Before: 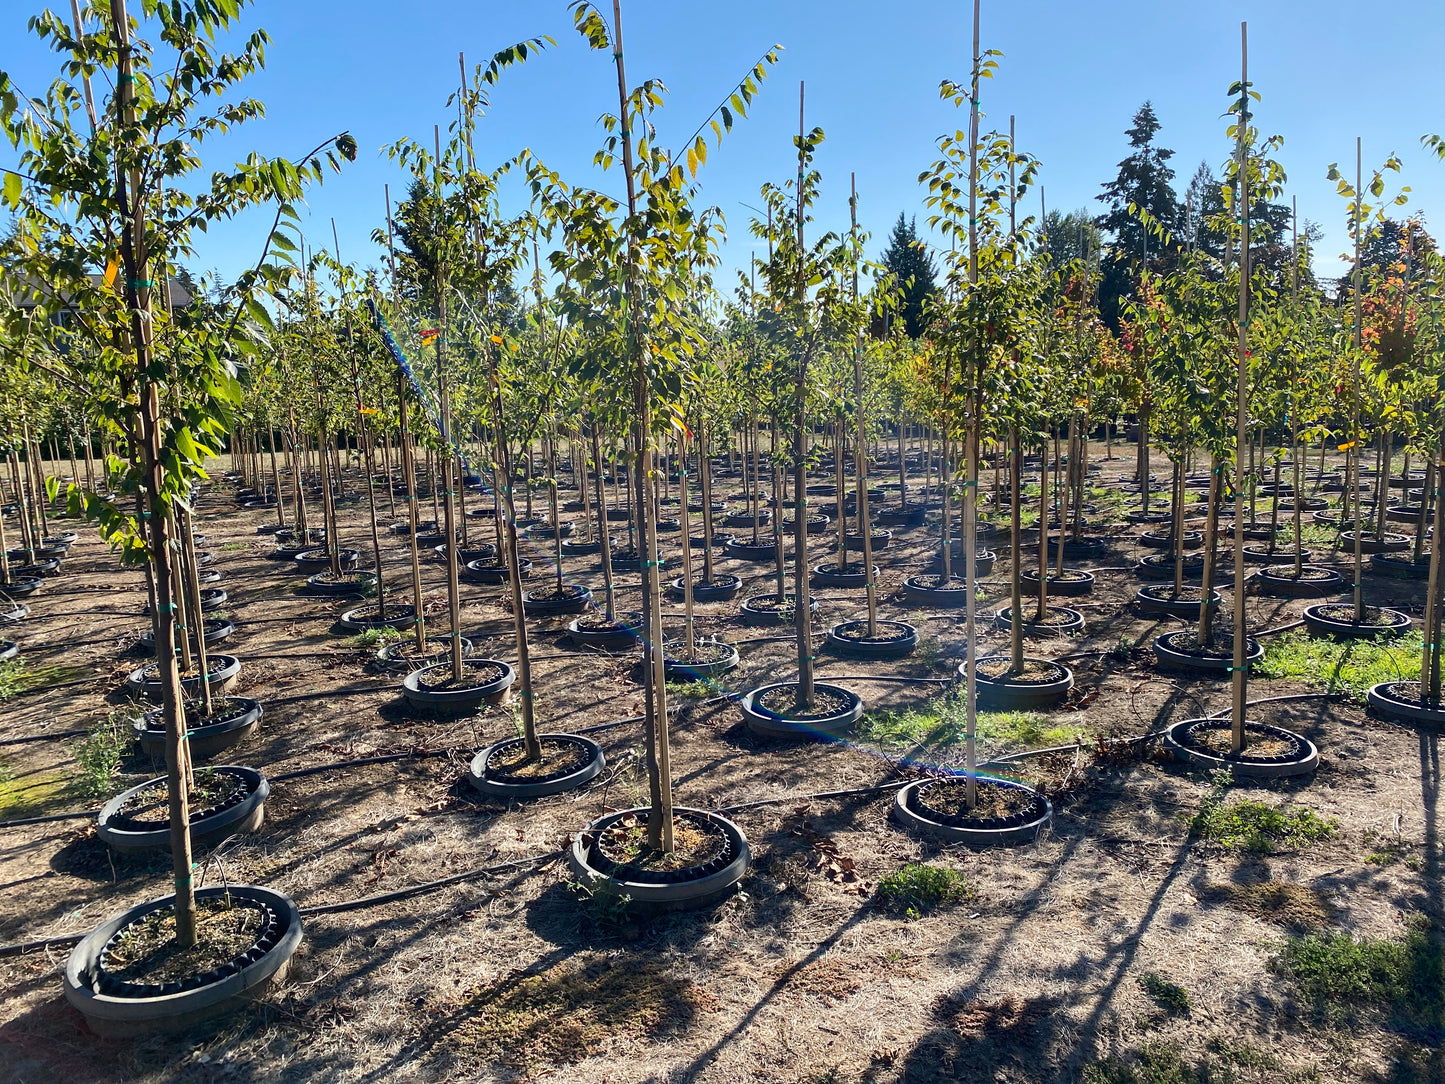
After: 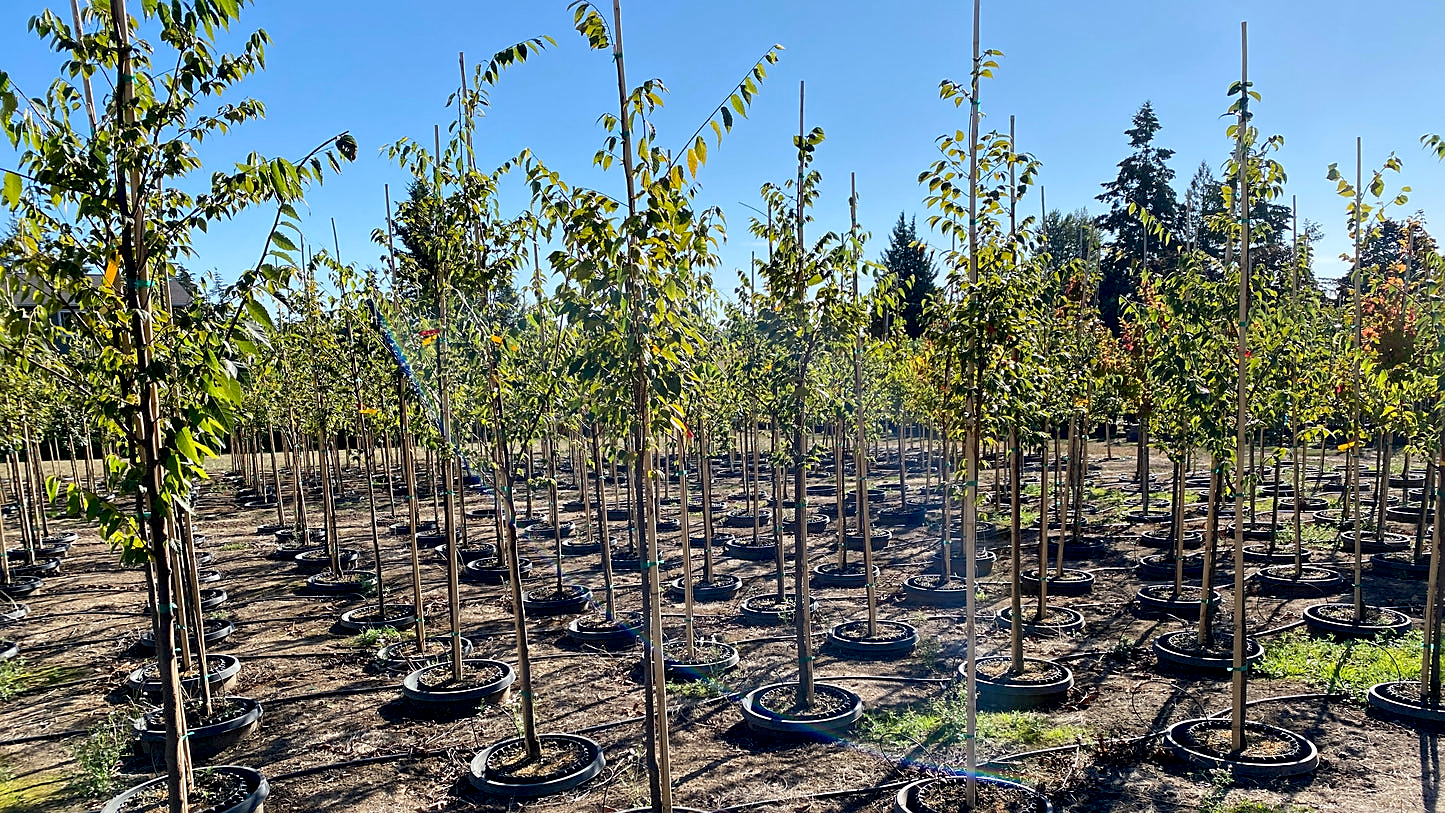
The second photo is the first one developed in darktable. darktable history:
crop: bottom 24.978%
sharpen: on, module defaults
exposure: black level correction 0.01, exposure 0.009 EV, compensate highlight preservation false
